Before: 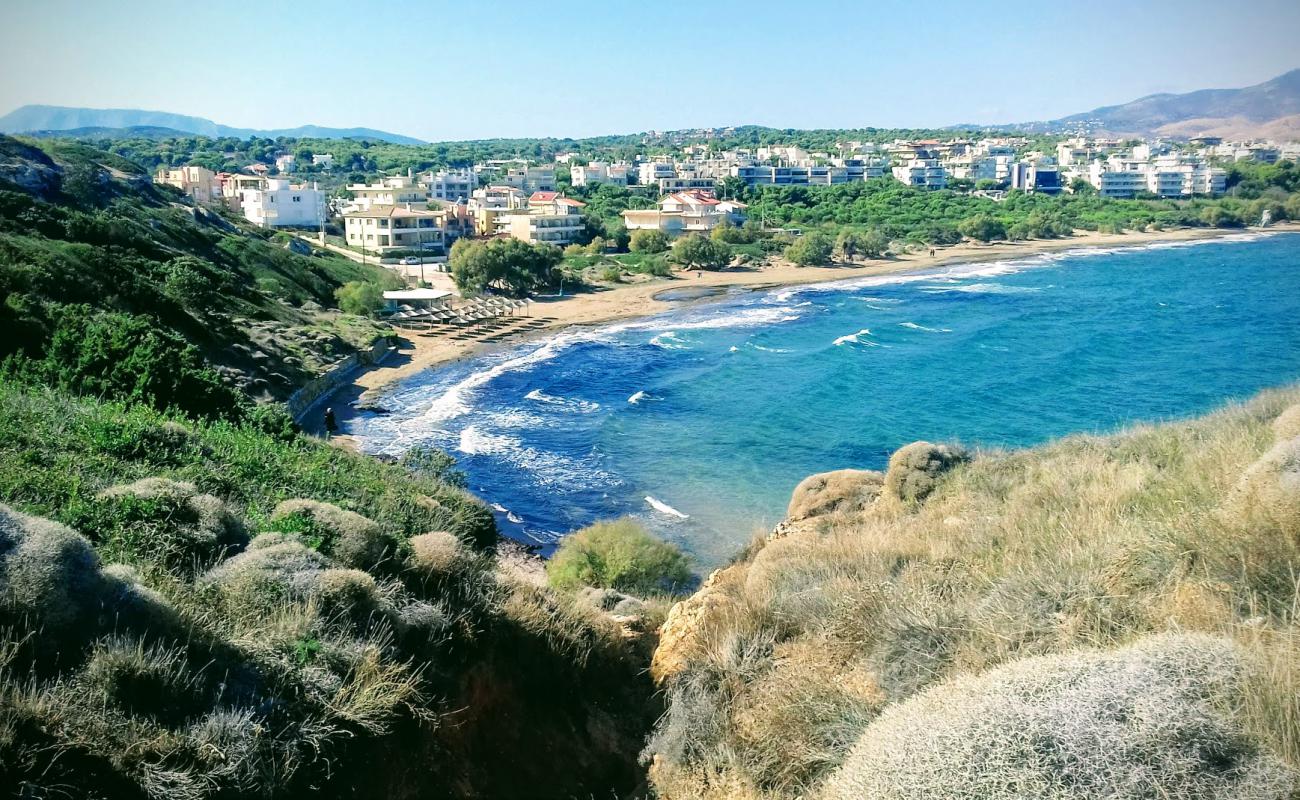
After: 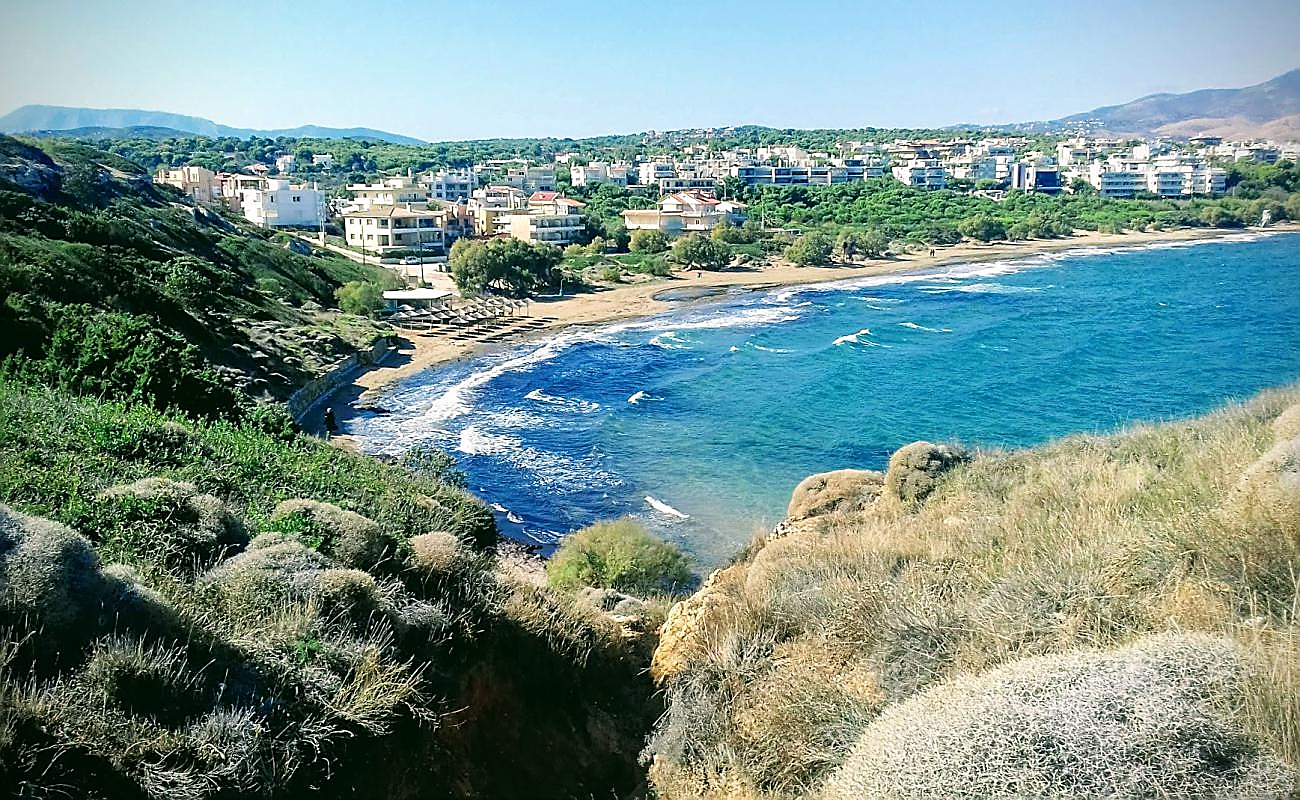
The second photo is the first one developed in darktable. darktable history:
sharpen: radius 1.362, amount 1.267, threshold 0.641
